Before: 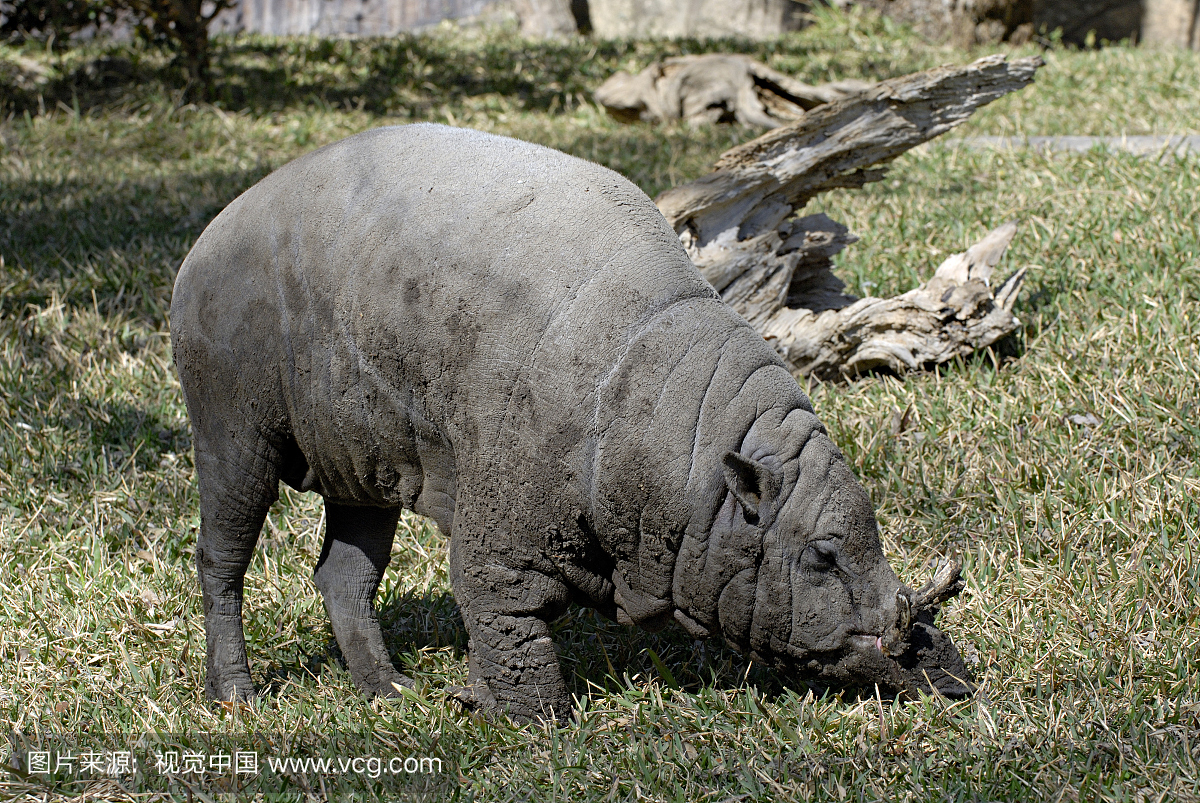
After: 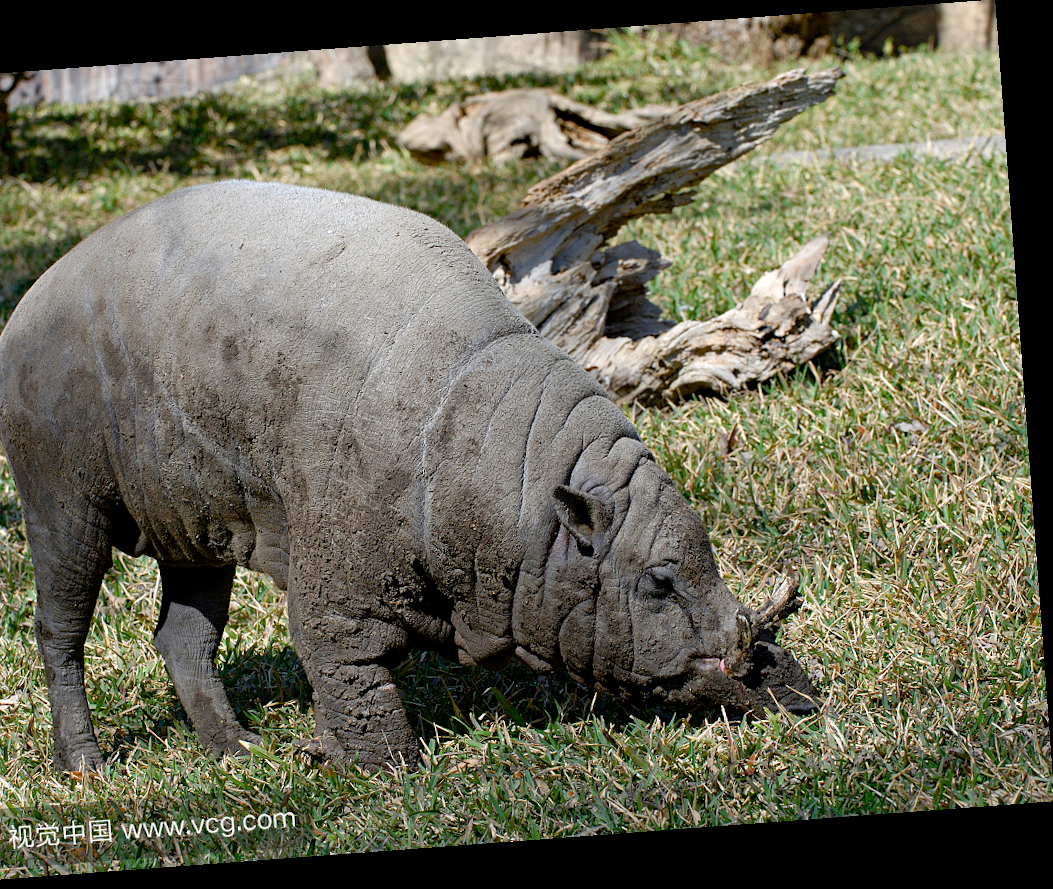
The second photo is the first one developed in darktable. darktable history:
crop: left 16.145%
color balance rgb: perceptual saturation grading › global saturation 20%, perceptual saturation grading › highlights -25%, perceptual saturation grading › shadows 25%
rotate and perspective: rotation -4.25°, automatic cropping off
